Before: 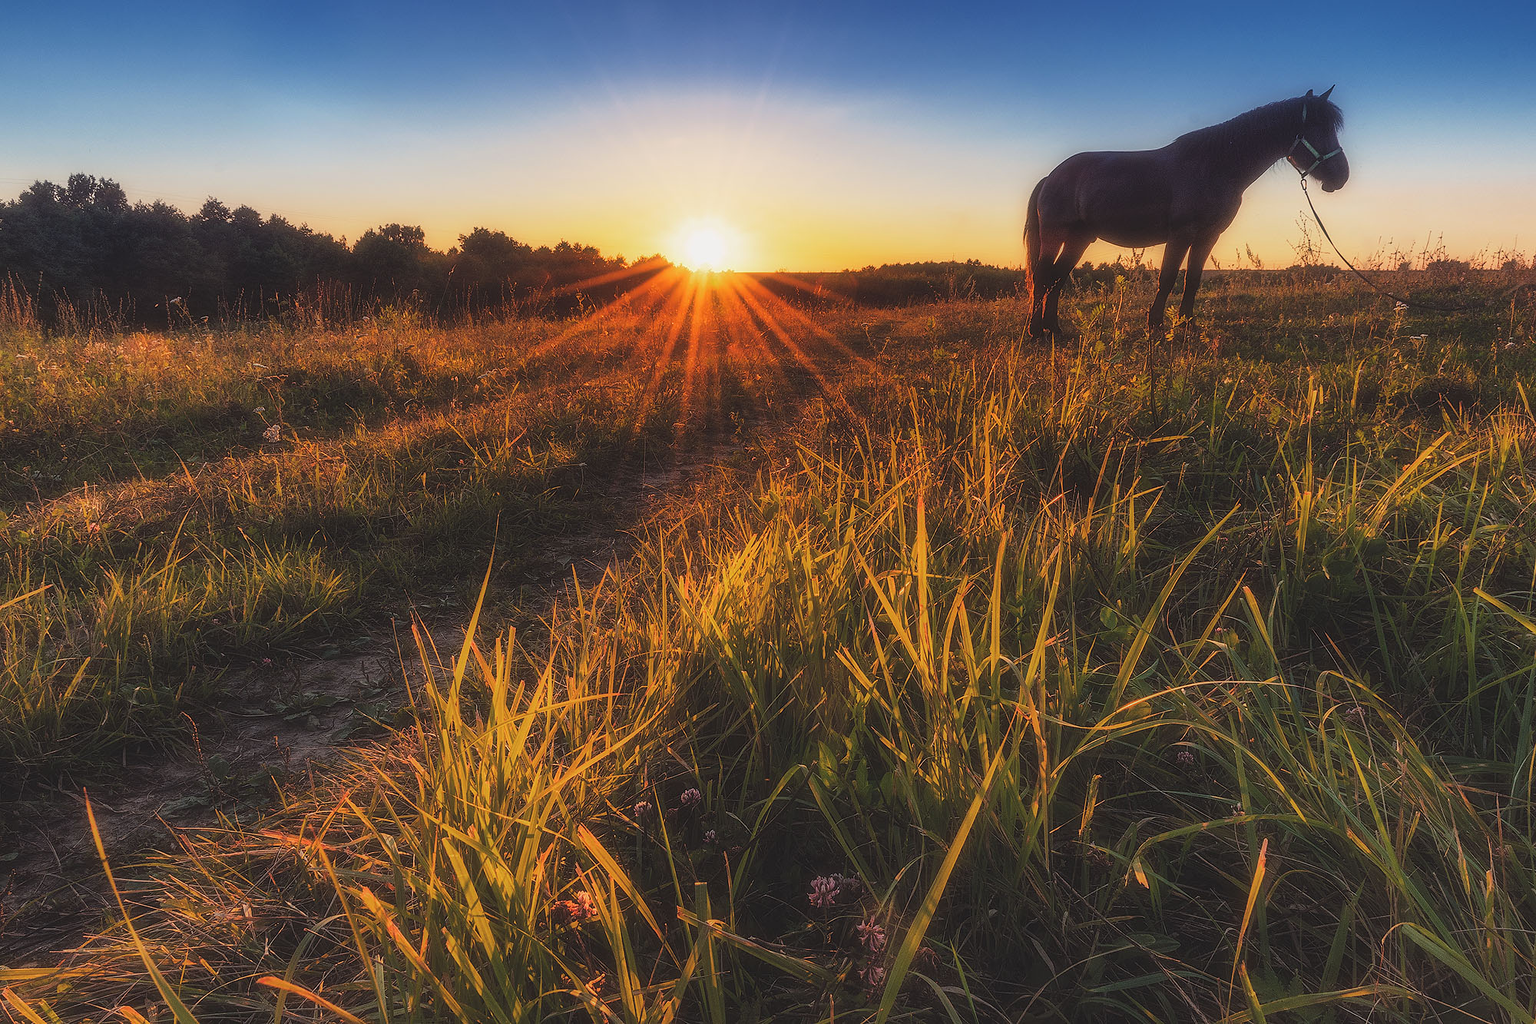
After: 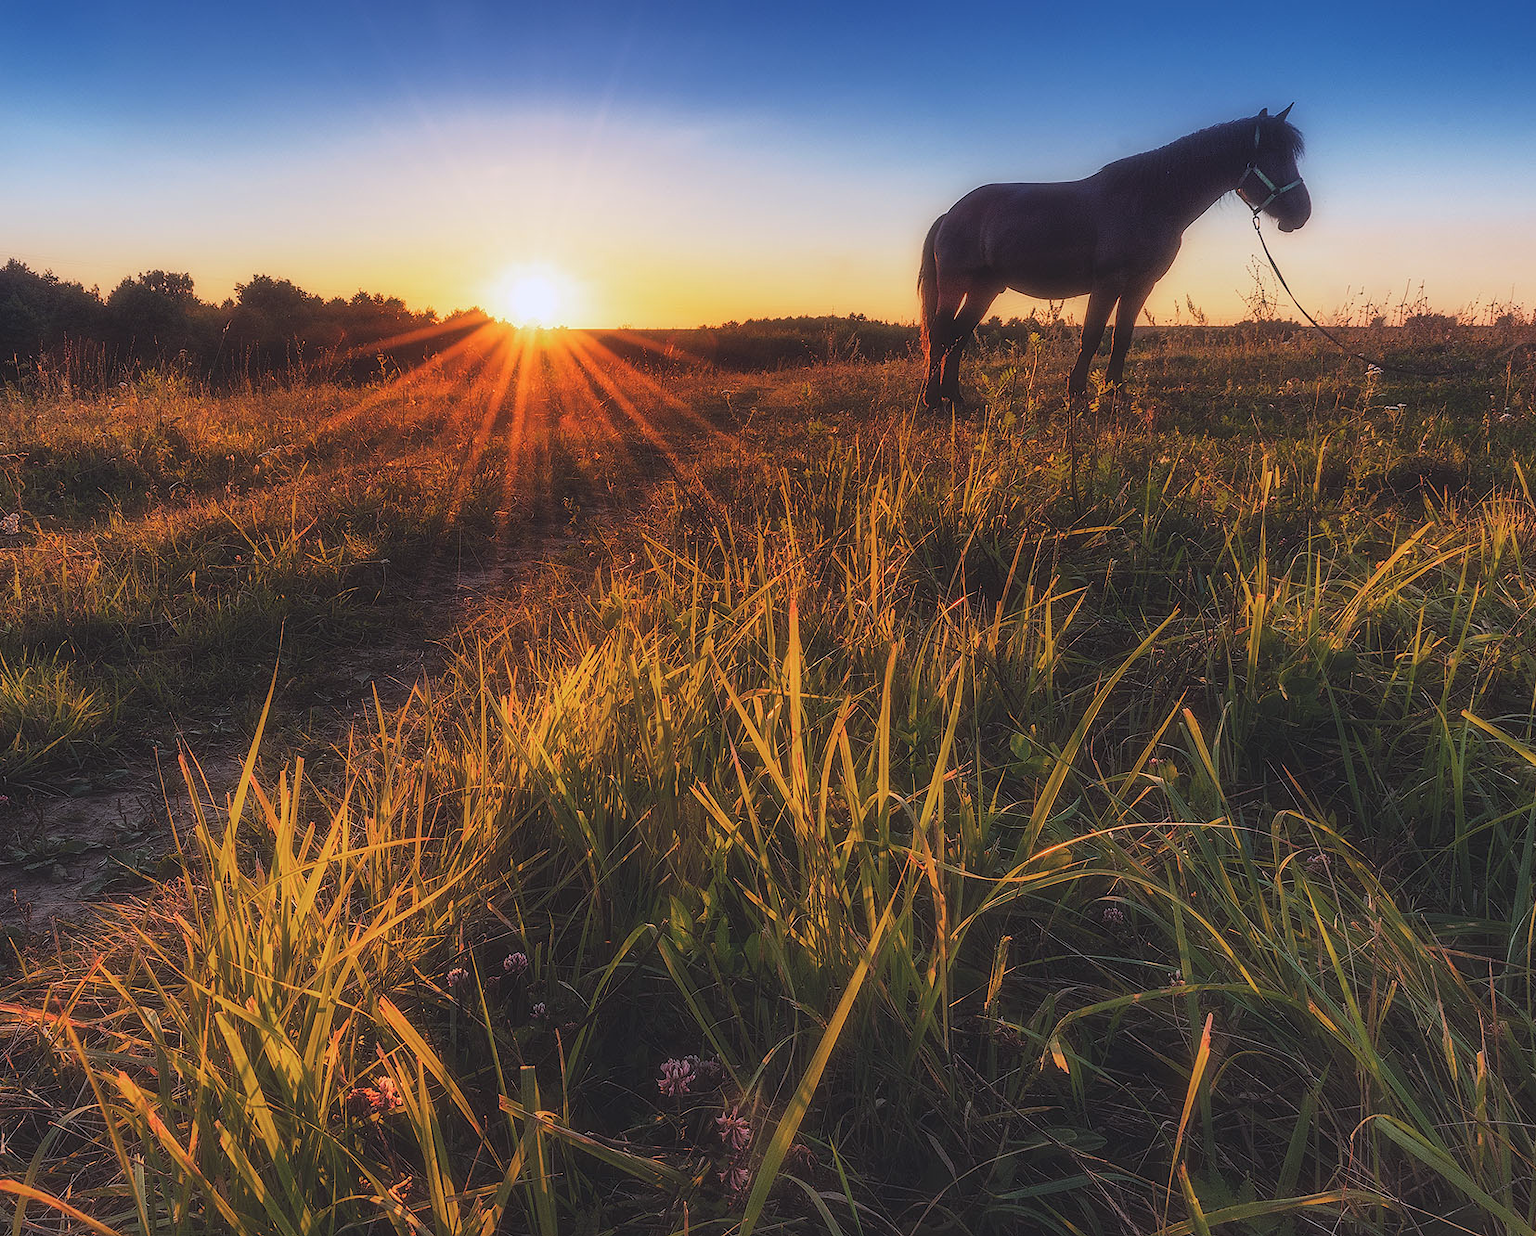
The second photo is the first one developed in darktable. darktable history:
crop: left 17.249%, bottom 0.032%
color calibration: gray › normalize channels true, illuminant as shot in camera, x 0.358, y 0.373, temperature 4628.91 K, gamut compression 0.024
